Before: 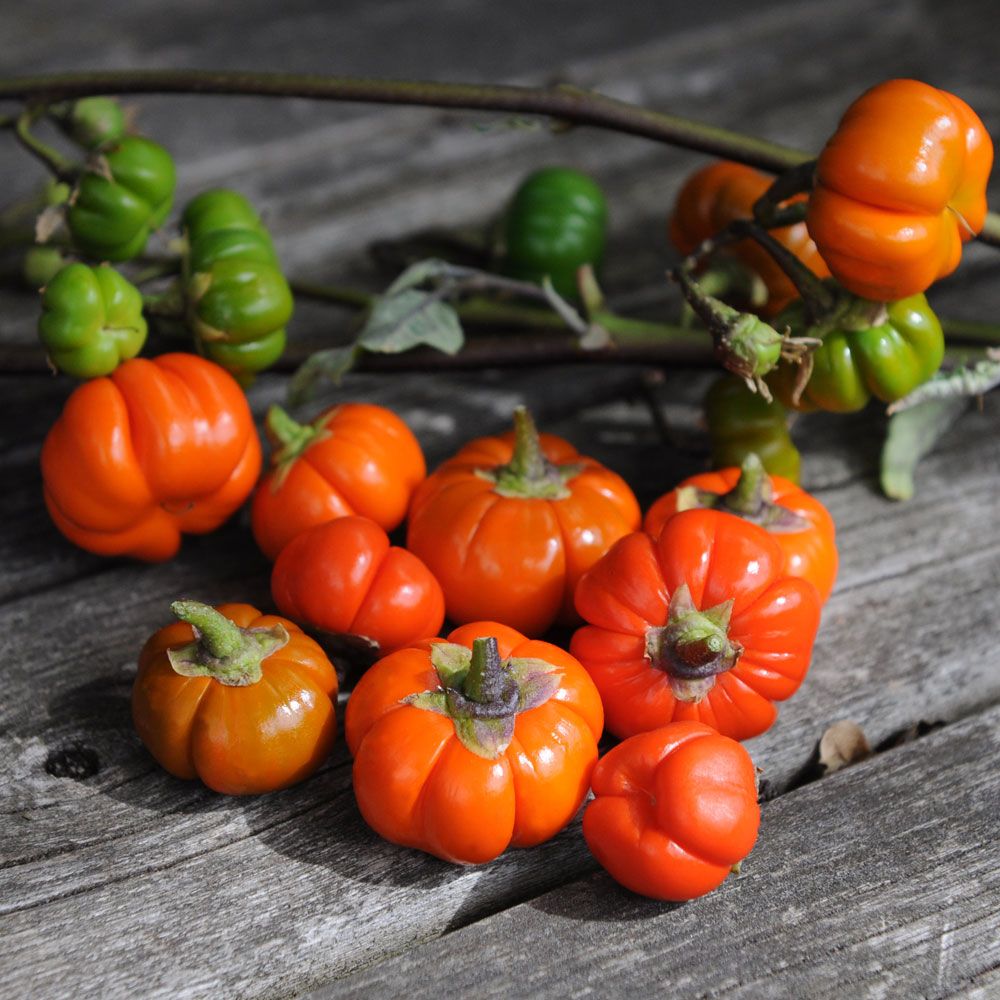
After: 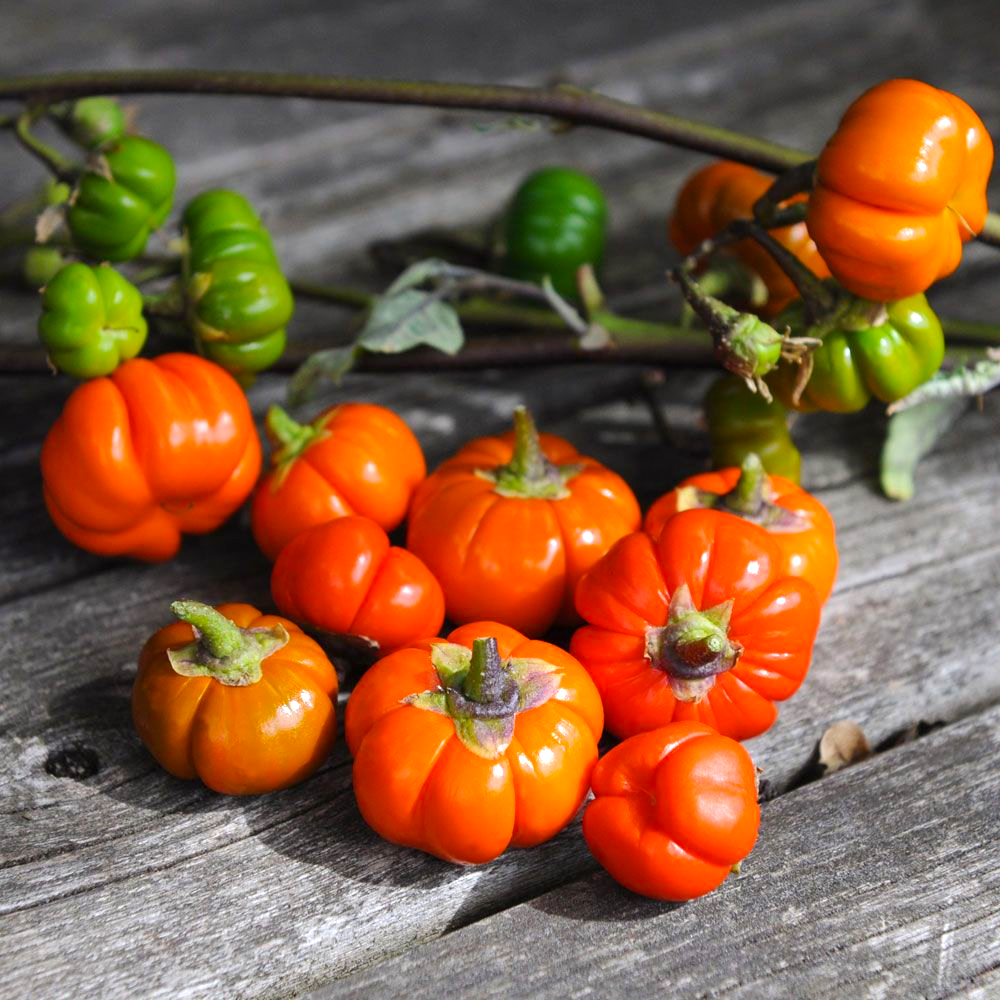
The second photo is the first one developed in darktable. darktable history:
exposure: exposure 0.493 EV, compensate exposure bias true, compensate highlight preservation false
color balance rgb: perceptual saturation grading › global saturation 19.508%
